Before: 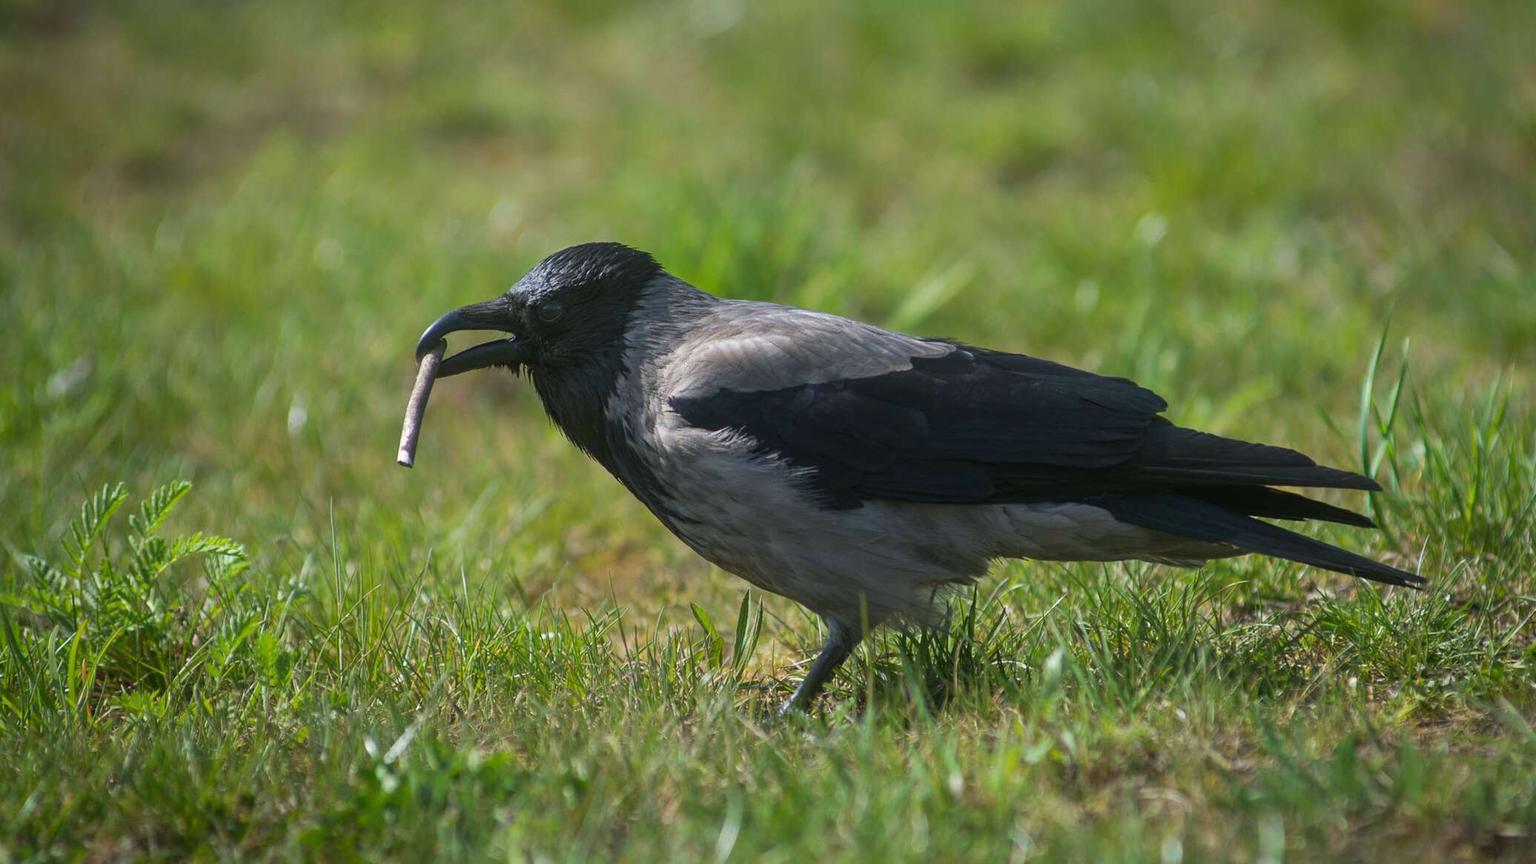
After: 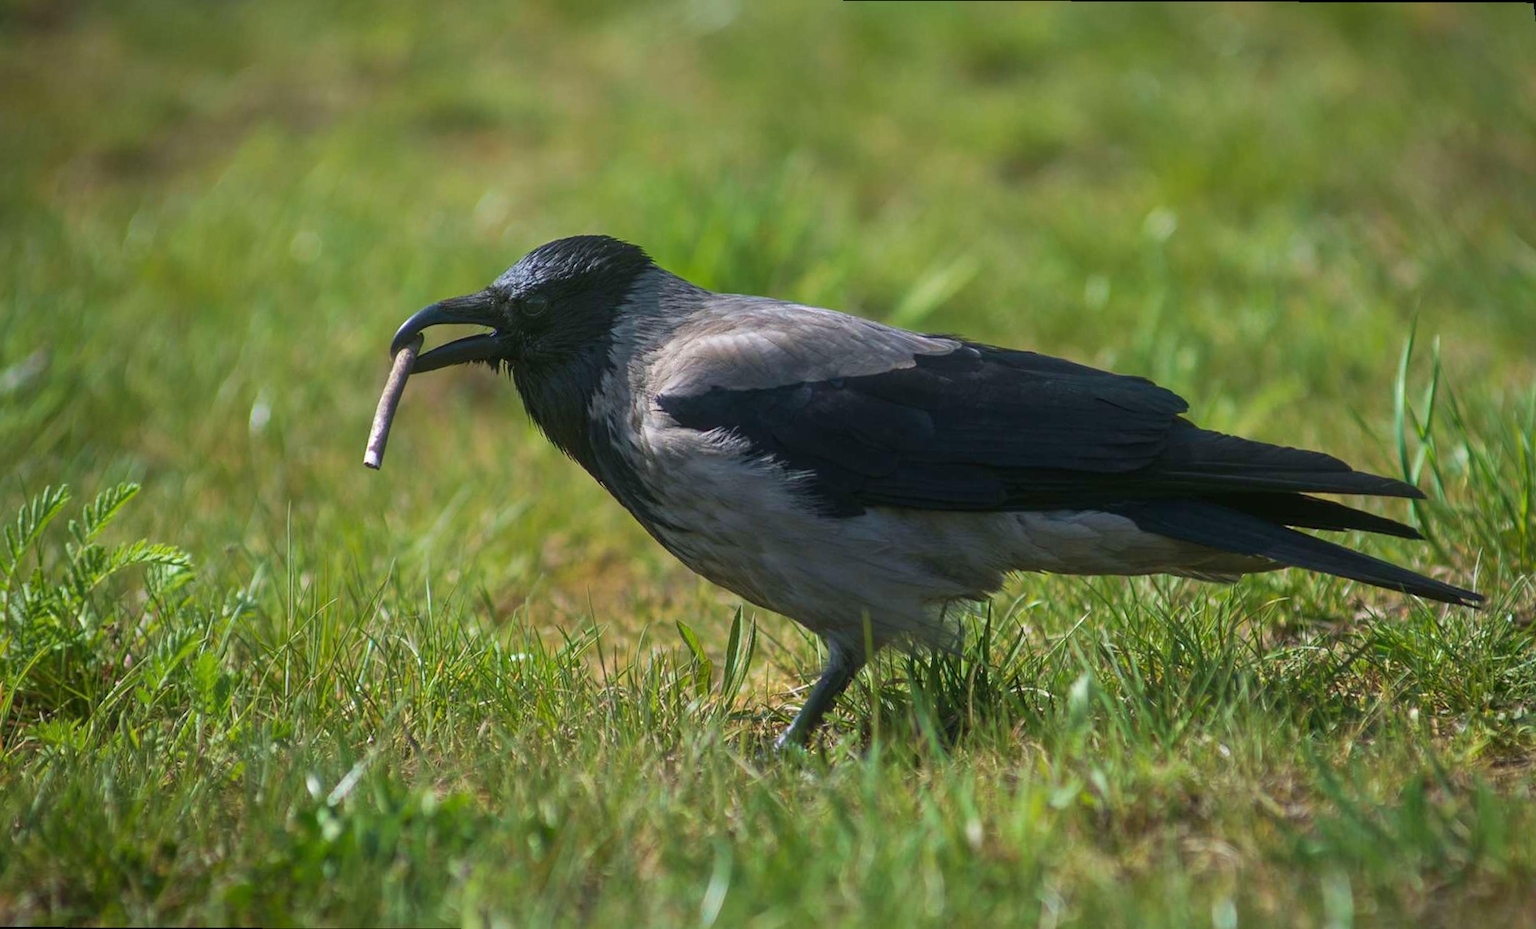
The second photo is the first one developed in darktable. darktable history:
rotate and perspective: rotation 0.215°, lens shift (vertical) -0.139, crop left 0.069, crop right 0.939, crop top 0.002, crop bottom 0.996
velvia: on, module defaults
